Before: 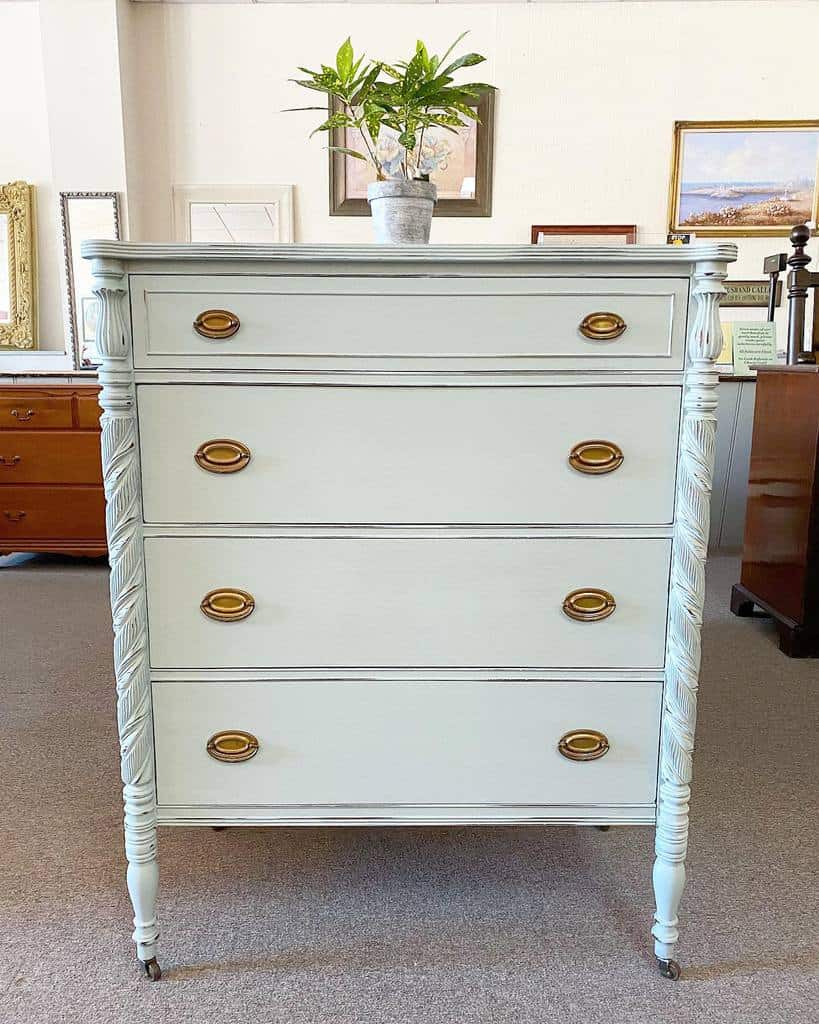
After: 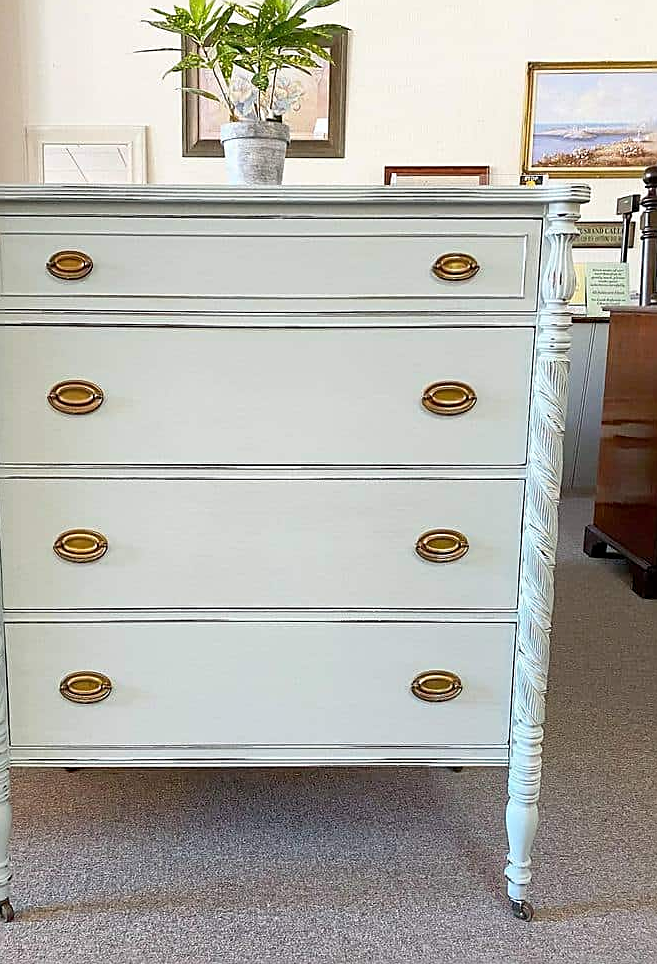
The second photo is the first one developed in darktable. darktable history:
crop and rotate: left 17.959%, top 5.771%, right 1.742%
sharpen: on, module defaults
exposure: black level correction 0.002, compensate highlight preservation false
